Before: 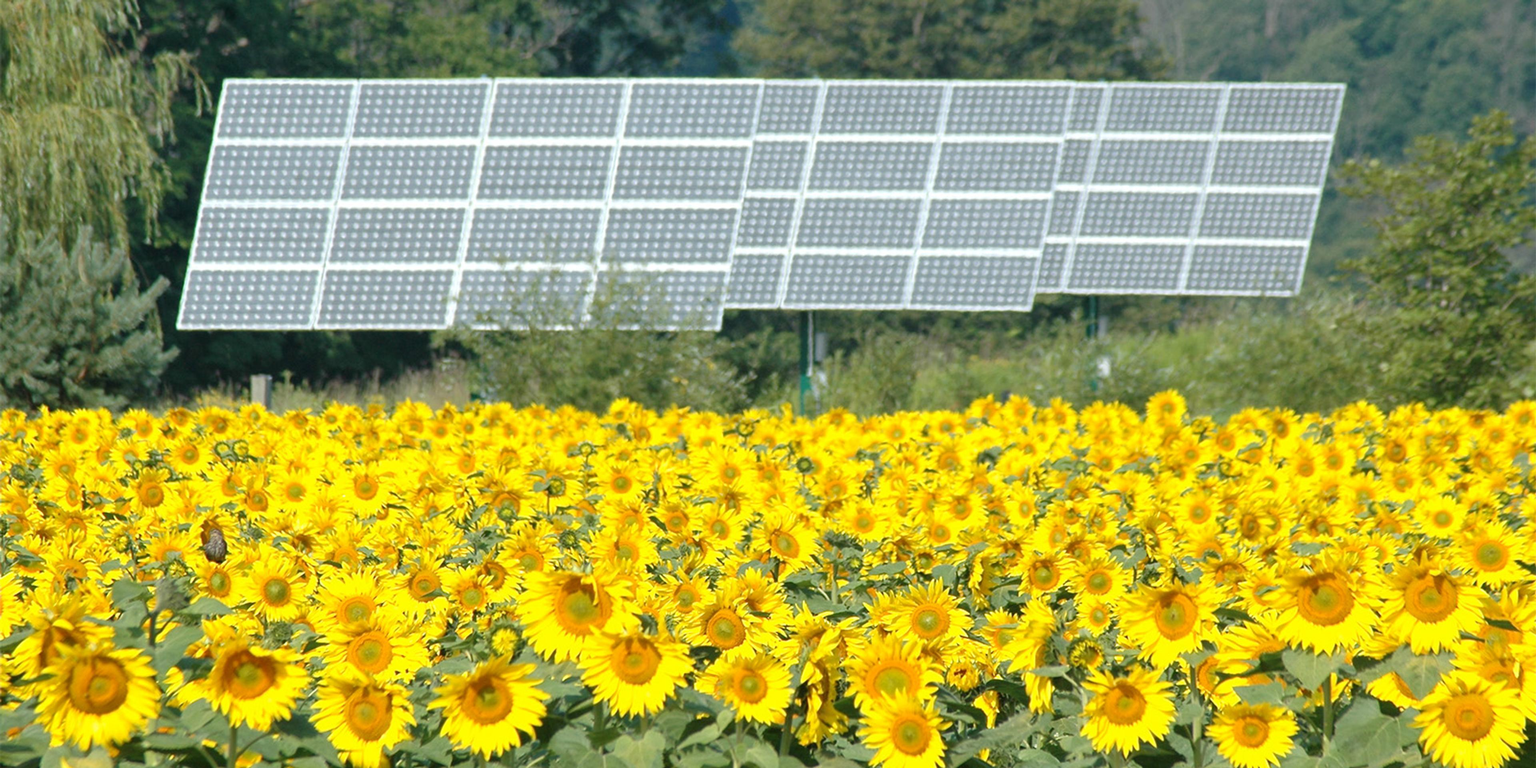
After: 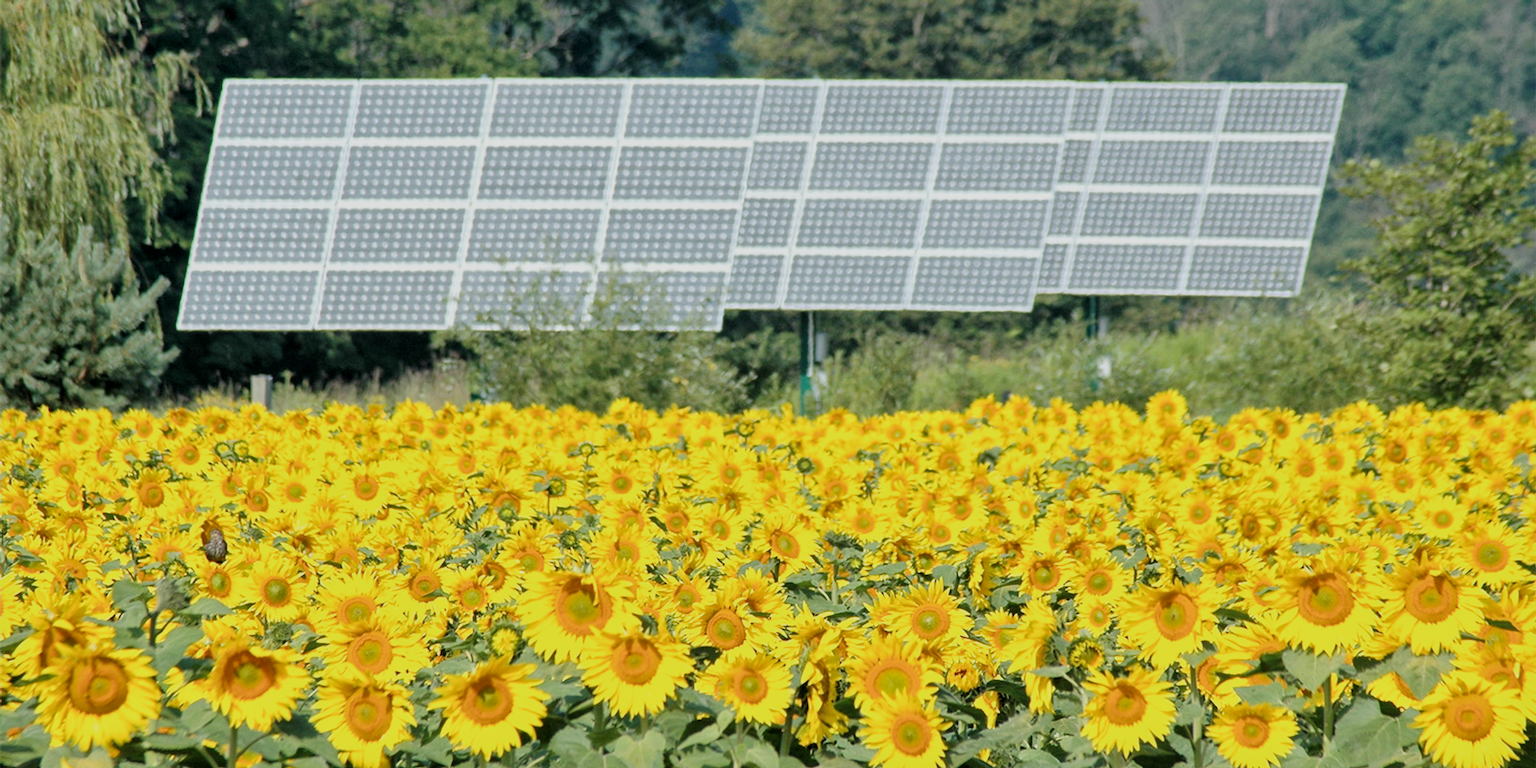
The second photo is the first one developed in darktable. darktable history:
exposure: exposure 0.151 EV, compensate highlight preservation false
filmic rgb: black relative exposure -9.17 EV, white relative exposure 6.82 EV, hardness 3.06, contrast 1.057
local contrast: mode bilateral grid, contrast 20, coarseness 50, detail 132%, midtone range 0.2
